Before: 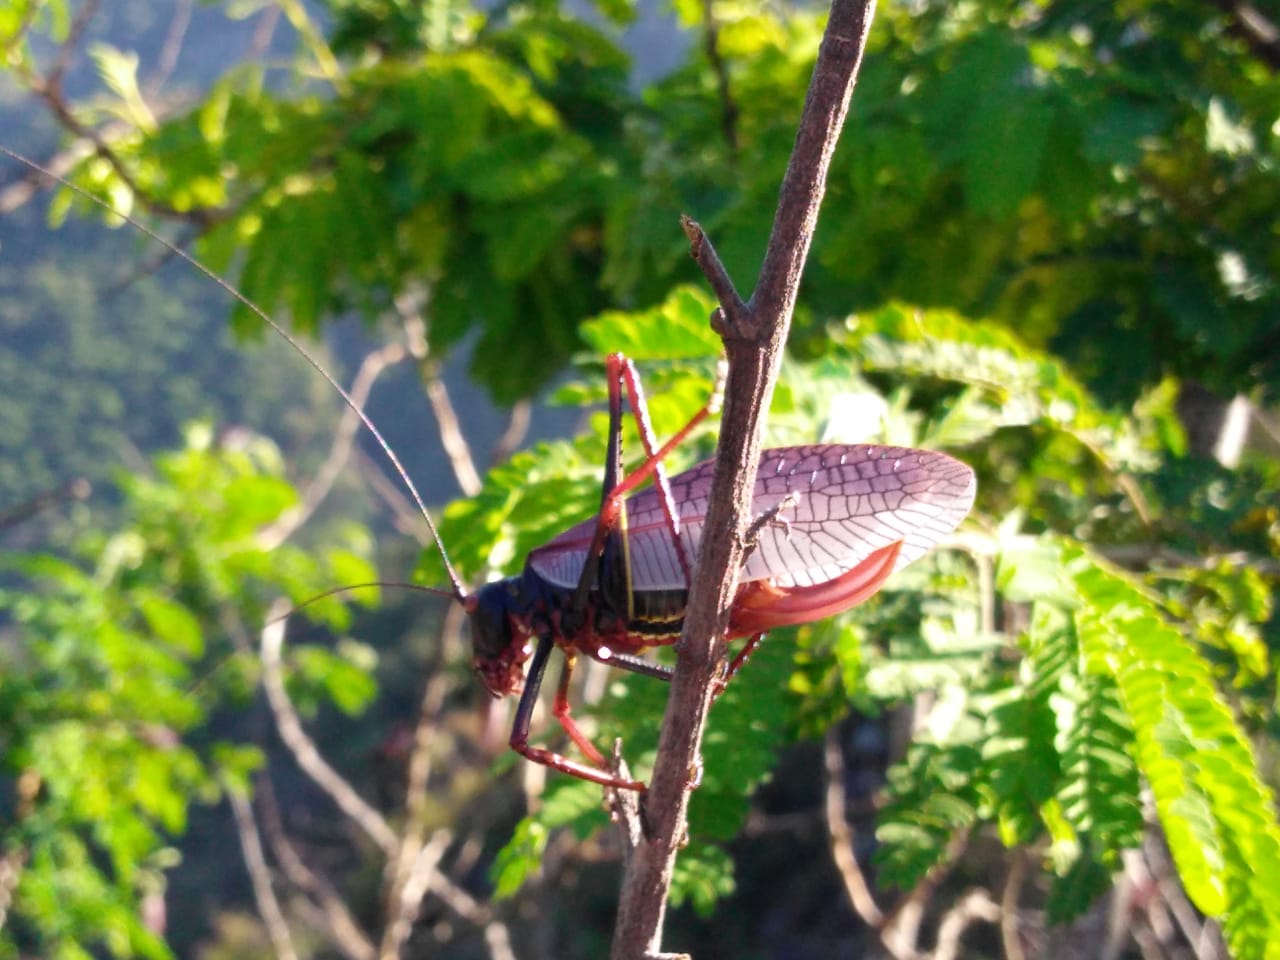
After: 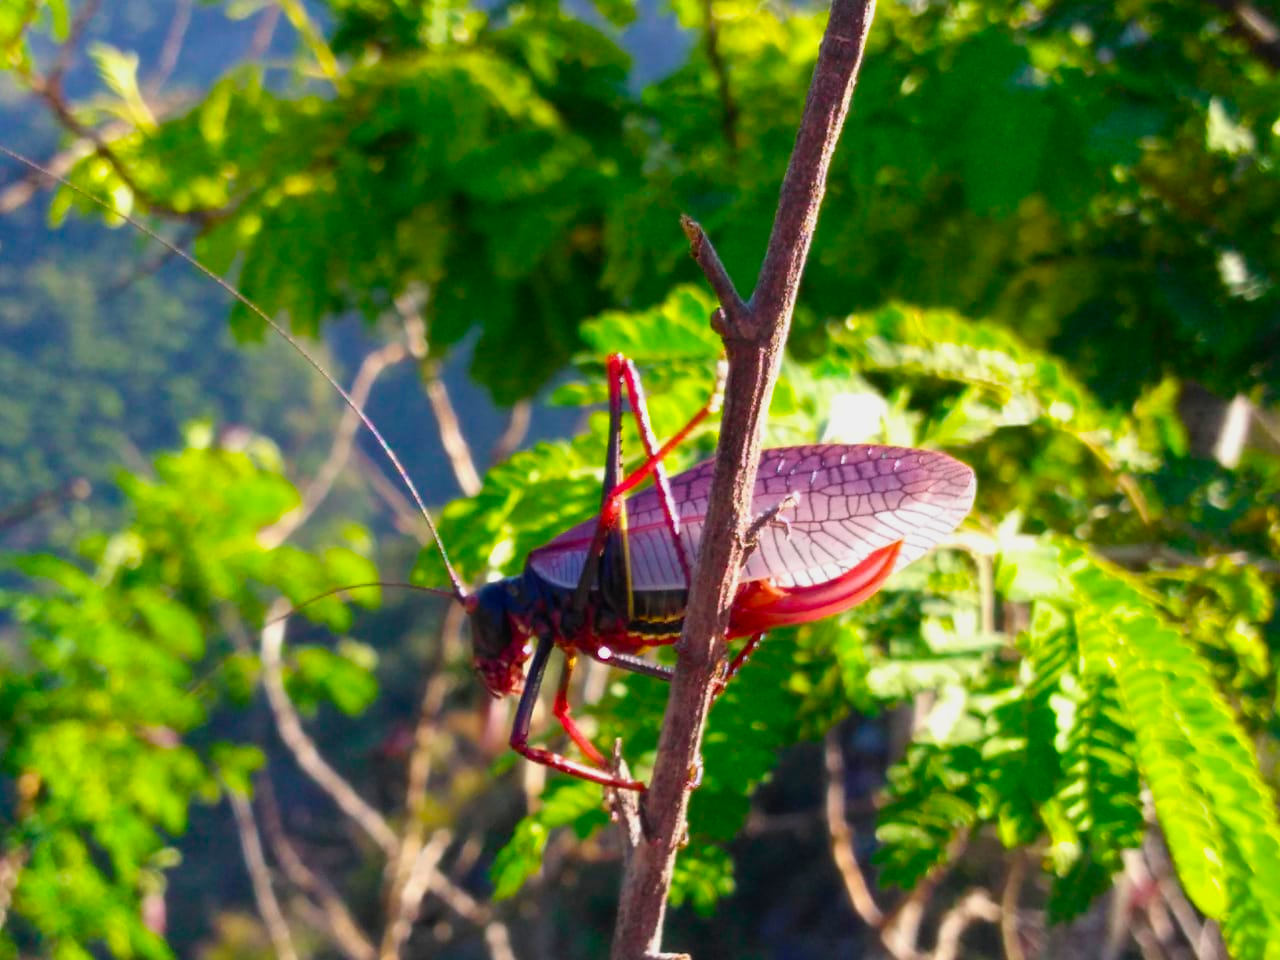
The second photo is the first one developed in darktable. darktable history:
color balance rgb: perceptual saturation grading › global saturation 25%, global vibrance 20%
exposure: exposure -0.21 EV, compensate highlight preservation false
color zones: curves: ch0 [(0, 0.613) (0.01, 0.613) (0.245, 0.448) (0.498, 0.529) (0.642, 0.665) (0.879, 0.777) (0.99, 0.613)]; ch1 [(0, 0) (0.143, 0) (0.286, 0) (0.429, 0) (0.571, 0) (0.714, 0) (0.857, 0)], mix -121.96%
